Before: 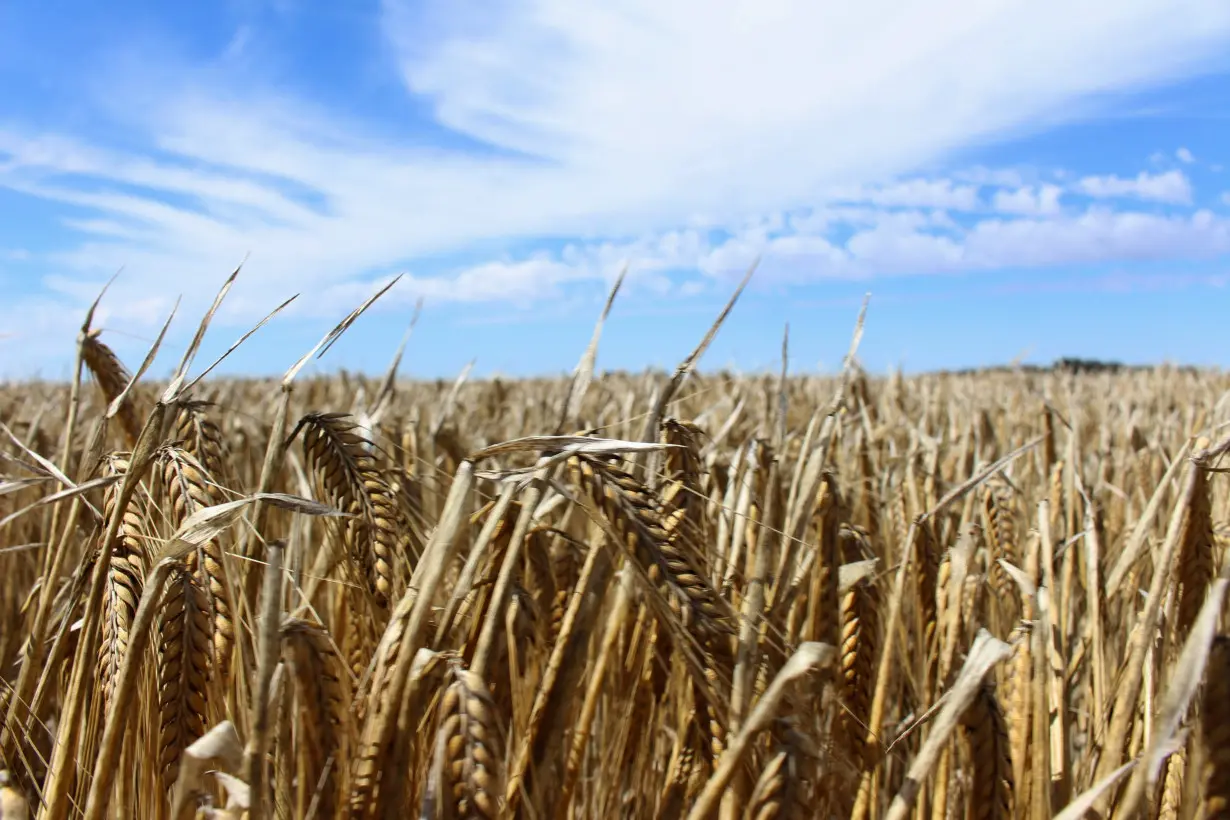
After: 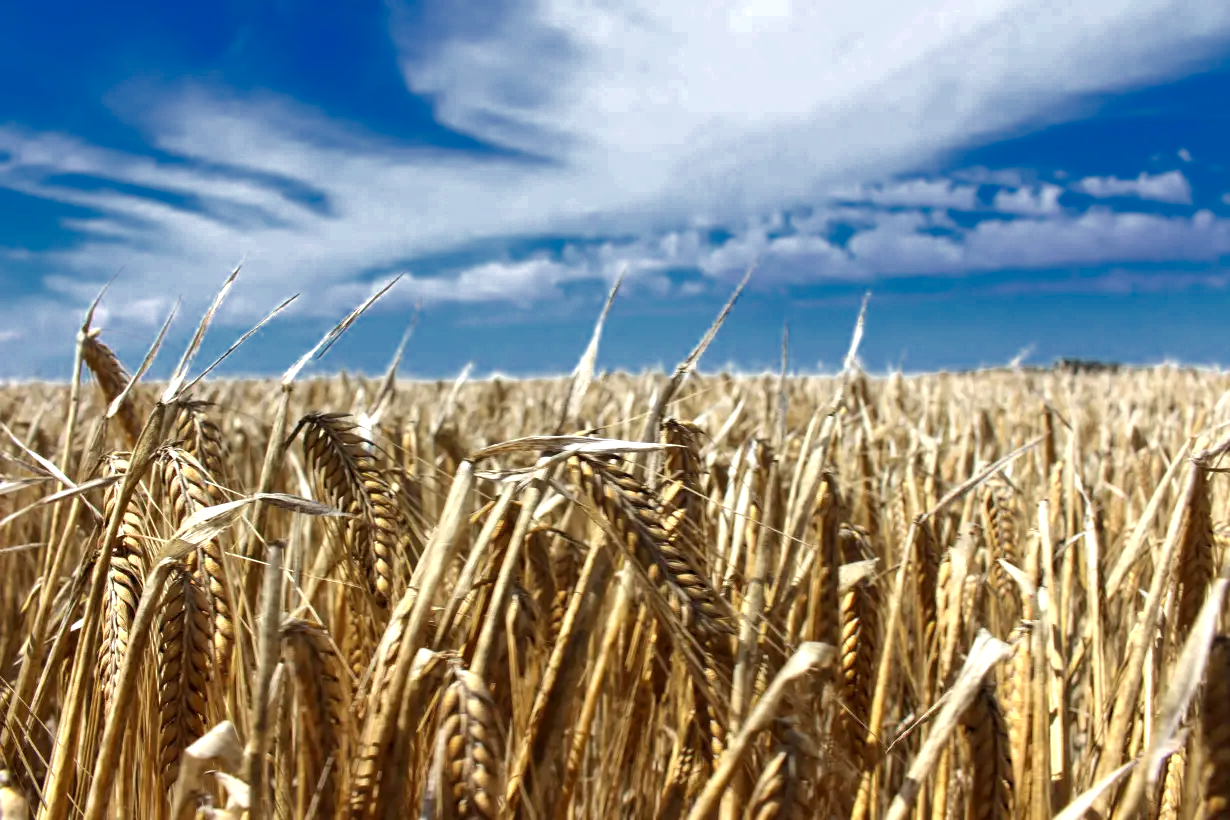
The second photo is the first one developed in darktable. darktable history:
exposure: exposure 0.6 EV, compensate highlight preservation false
local contrast: highlights 100%, shadows 100%, detail 120%, midtone range 0.2
color zones: curves: ch0 [(0, 0.497) (0.143, 0.5) (0.286, 0.5) (0.429, 0.483) (0.571, 0.116) (0.714, -0.006) (0.857, 0.28) (1, 0.497)]
rotate and perspective: crop left 0, crop top 0
